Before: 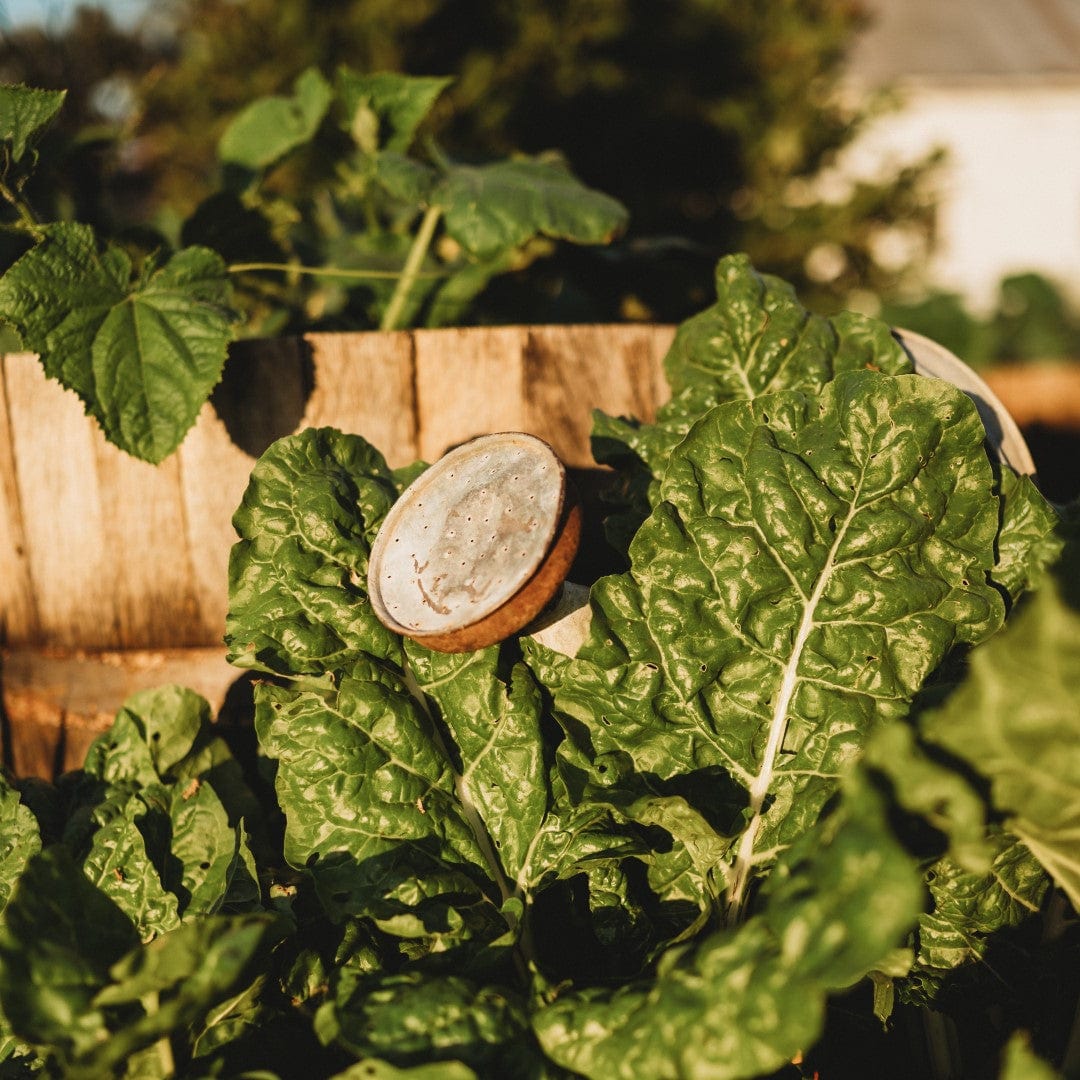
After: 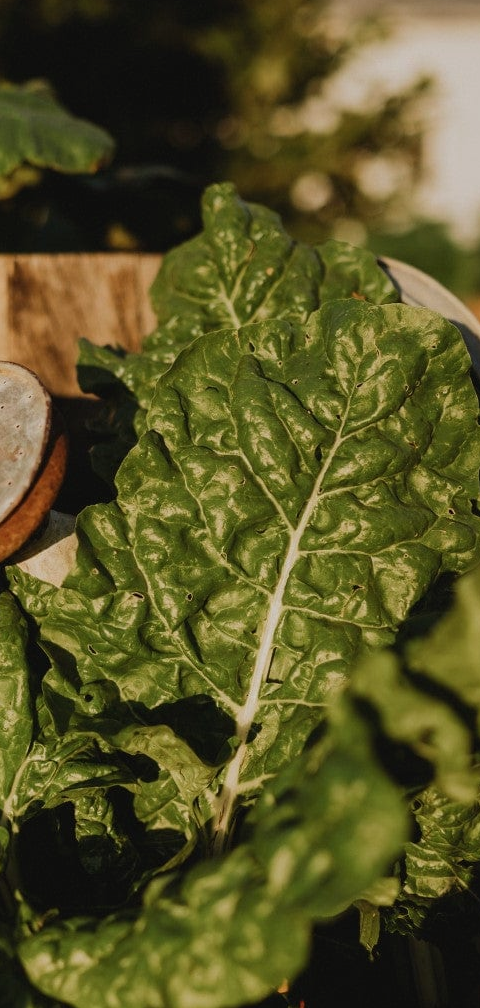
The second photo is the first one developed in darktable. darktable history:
crop: left 47.628%, top 6.643%, right 7.874%
exposure: exposure -0.582 EV, compensate highlight preservation false
